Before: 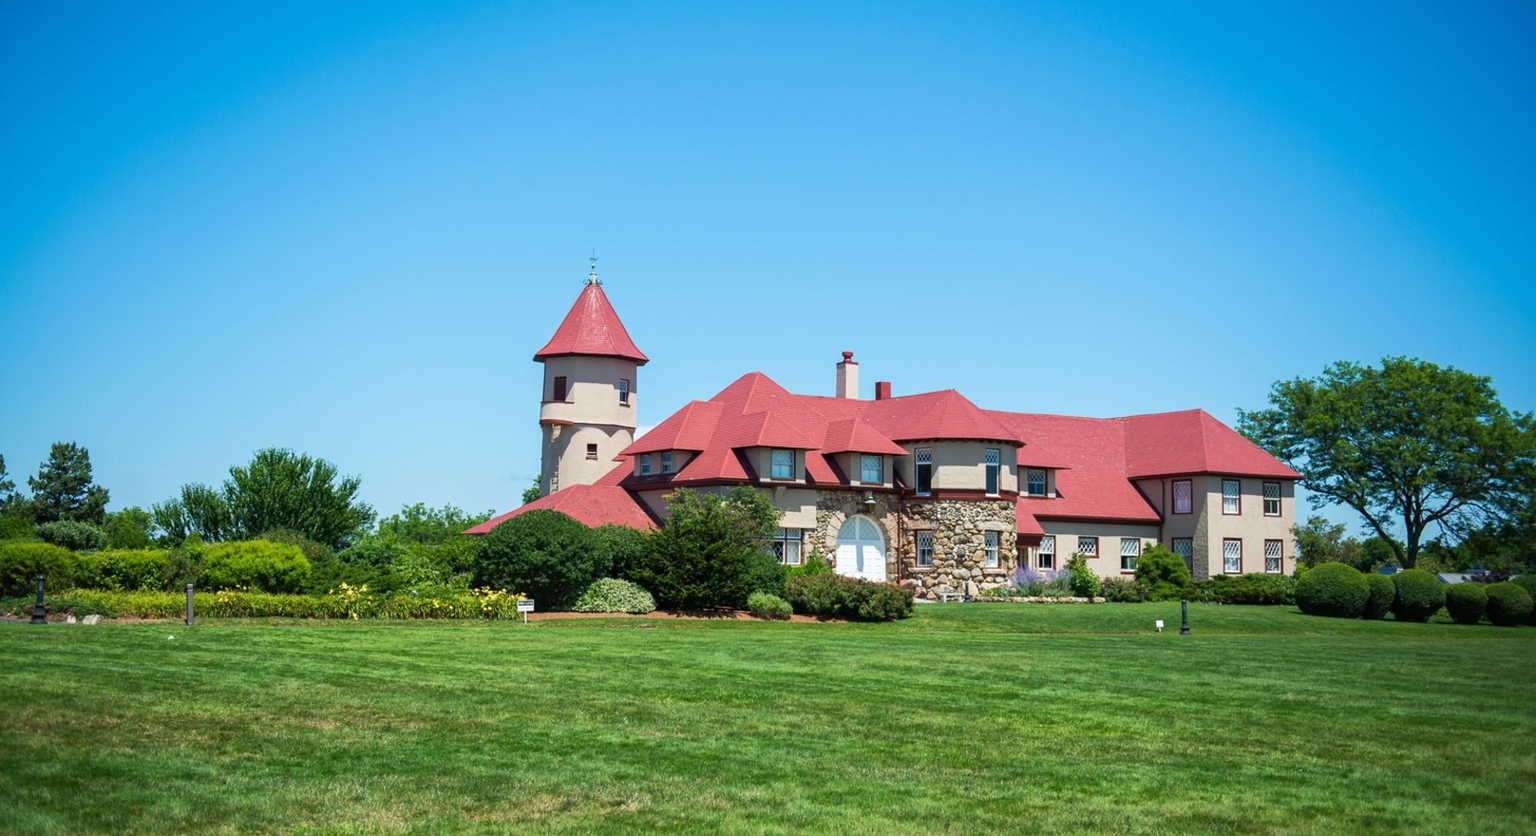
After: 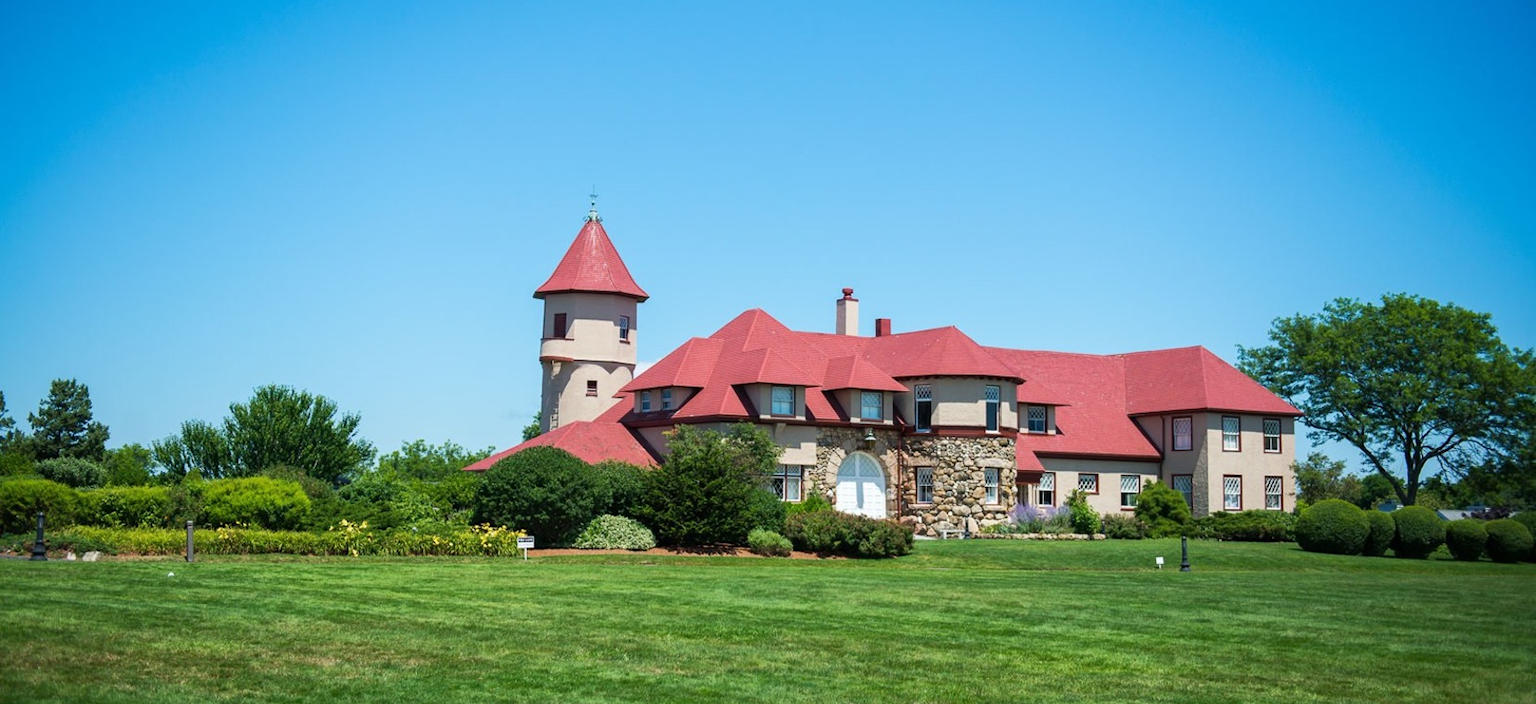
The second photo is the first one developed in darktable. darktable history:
crop: top 7.59%, bottom 8.037%
